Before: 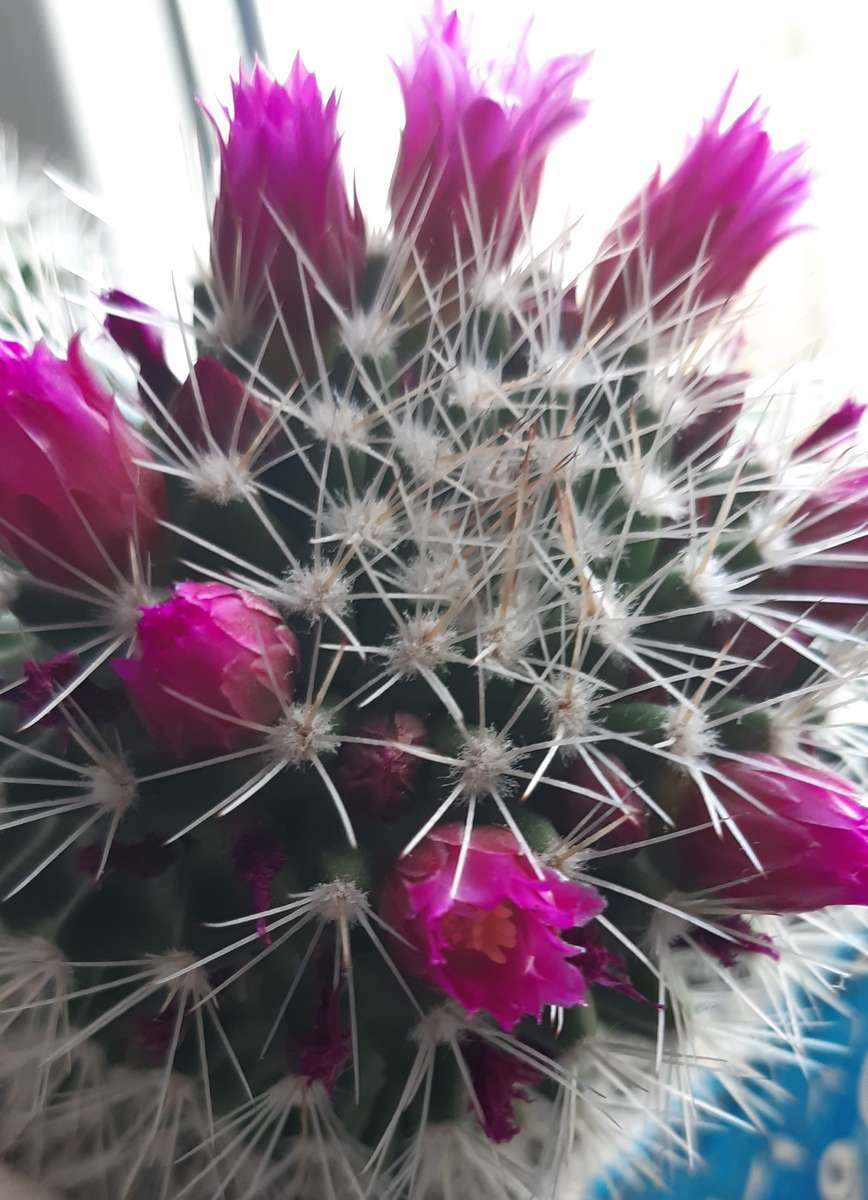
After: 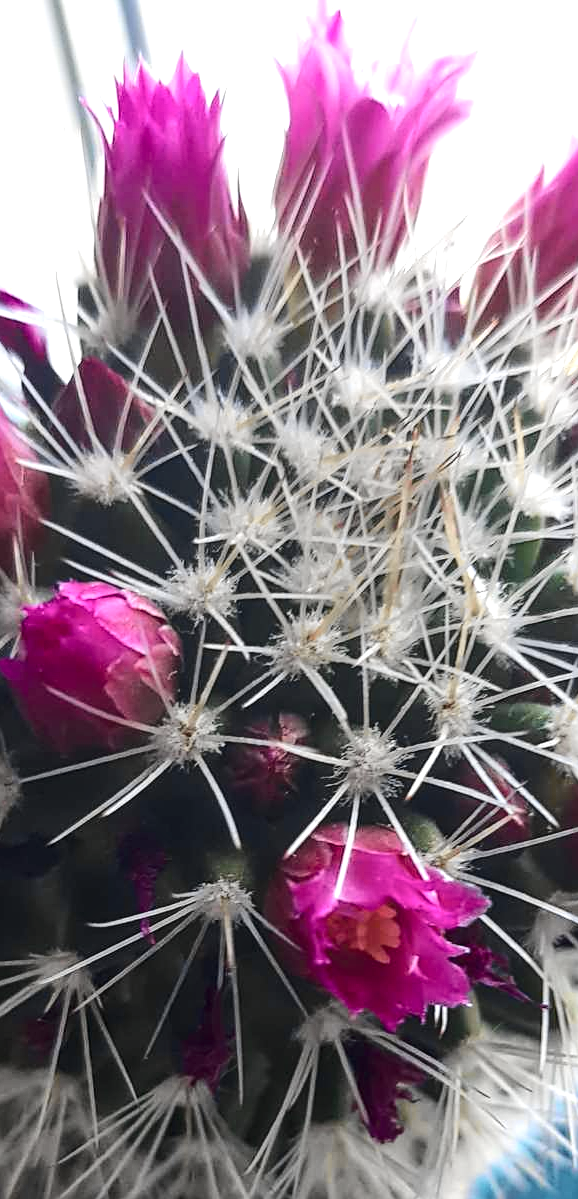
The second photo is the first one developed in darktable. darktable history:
tone curve: curves: ch0 [(0, 0.01) (0.097, 0.07) (0.204, 0.173) (0.447, 0.517) (0.539, 0.624) (0.733, 0.791) (0.879, 0.898) (1, 0.98)]; ch1 [(0, 0) (0.393, 0.415) (0.447, 0.448) (0.485, 0.494) (0.523, 0.509) (0.545, 0.544) (0.574, 0.578) (0.648, 0.674) (1, 1)]; ch2 [(0, 0) (0.369, 0.388) (0.449, 0.431) (0.499, 0.5) (0.521, 0.517) (0.53, 0.54) (0.564, 0.569) (0.674, 0.735) (1, 1)], color space Lab, independent channels, preserve colors none
crop and rotate: left 13.453%, right 19.89%
local contrast: on, module defaults
tone equalizer: mask exposure compensation -0.499 EV
sharpen: on, module defaults
contrast brightness saturation: contrast 0.056, brightness -0.011, saturation -0.222
color balance rgb: perceptual saturation grading › global saturation 19.408%, perceptual brilliance grading › global brilliance 10.255%, global vibrance 20%
